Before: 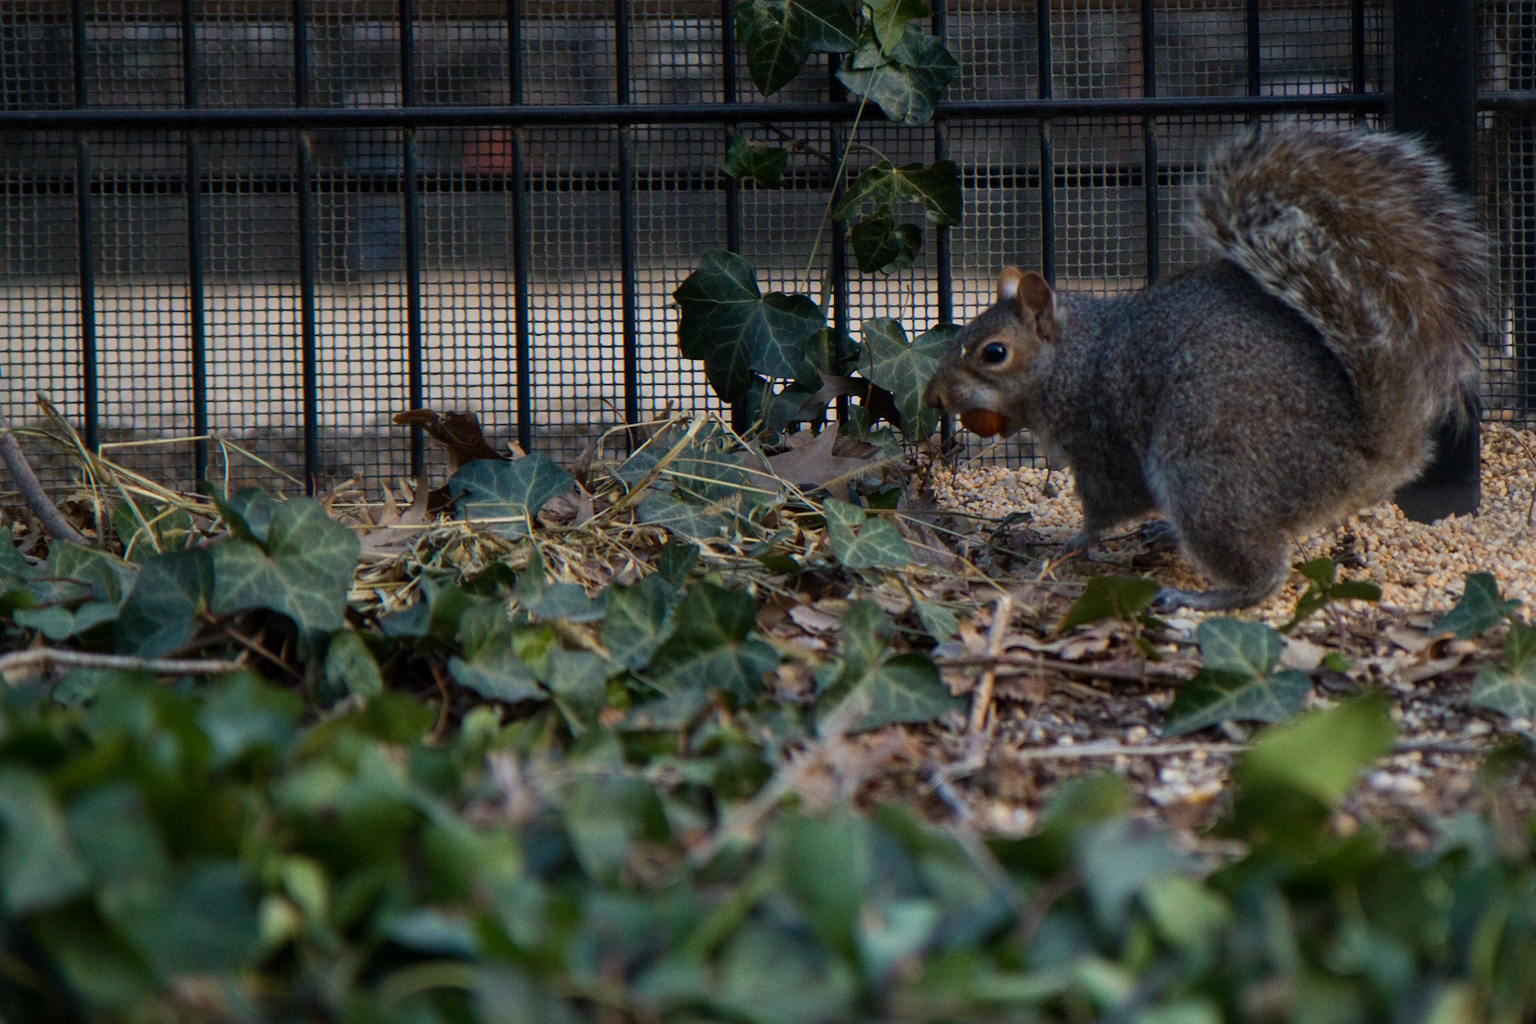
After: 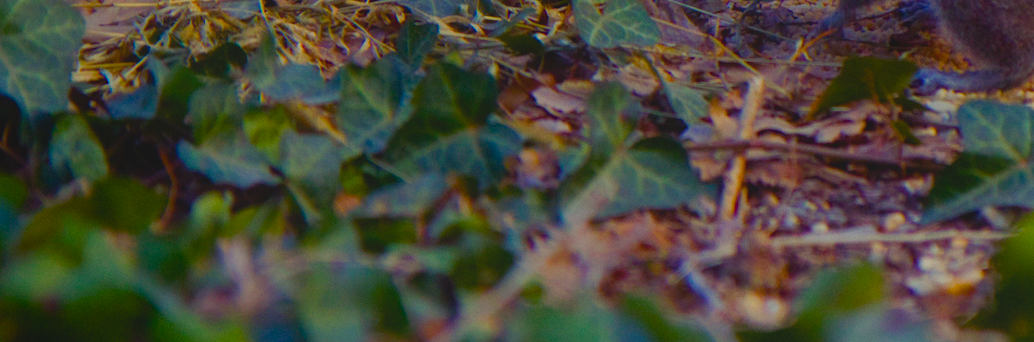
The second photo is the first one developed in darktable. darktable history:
local contrast: detail 69%
color balance rgb: shadows lift › luminance -21.553%, shadows lift › chroma 8.812%, shadows lift › hue 285.07°, highlights gain › chroma 2.986%, highlights gain › hue 78.75°, linear chroma grading › shadows 31.671%, linear chroma grading › global chroma -1.697%, linear chroma grading › mid-tones 3.837%, perceptual saturation grading › global saturation 36.993%, perceptual saturation grading › shadows 35.998%
crop: left 18.155%, top 51.007%, right 17.217%, bottom 16.874%
